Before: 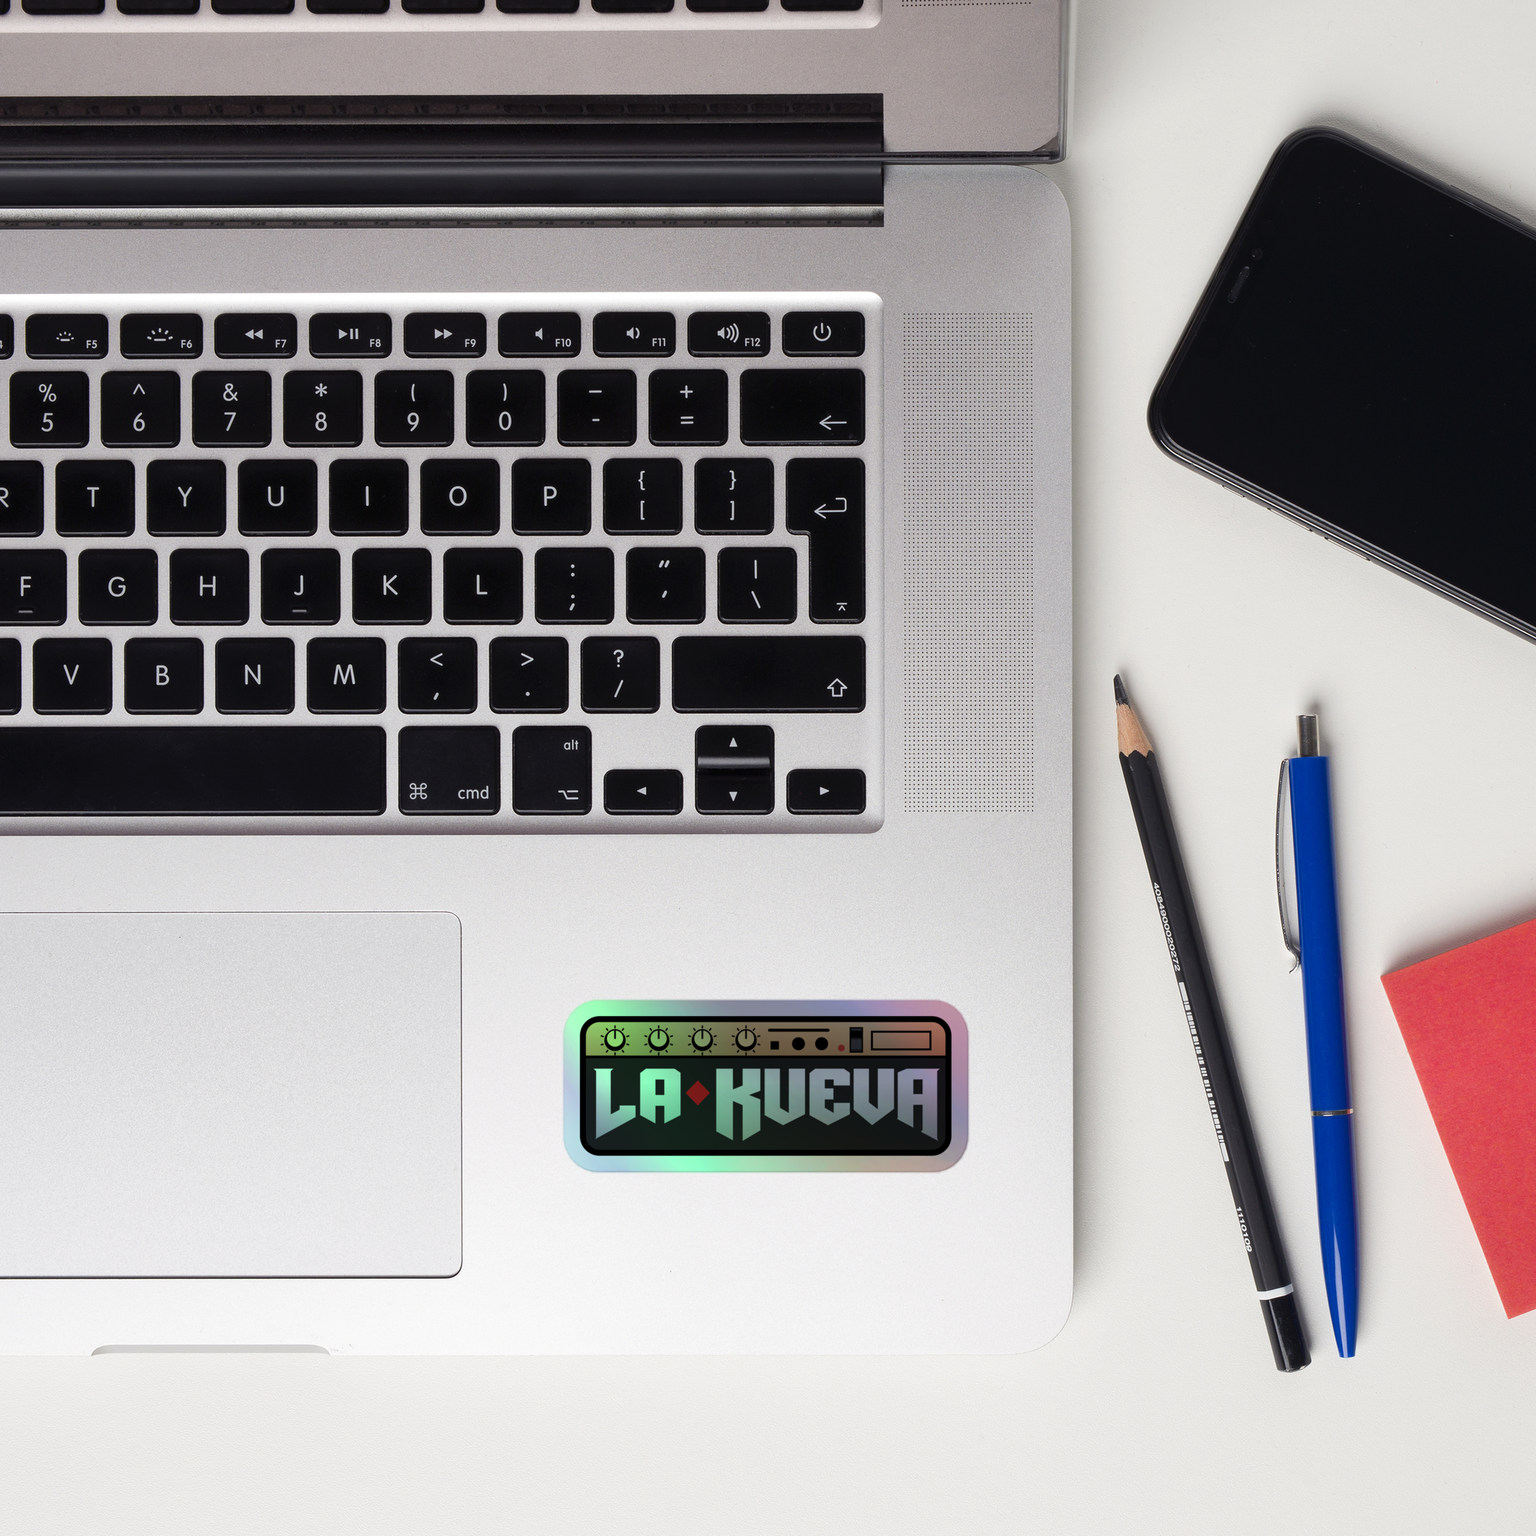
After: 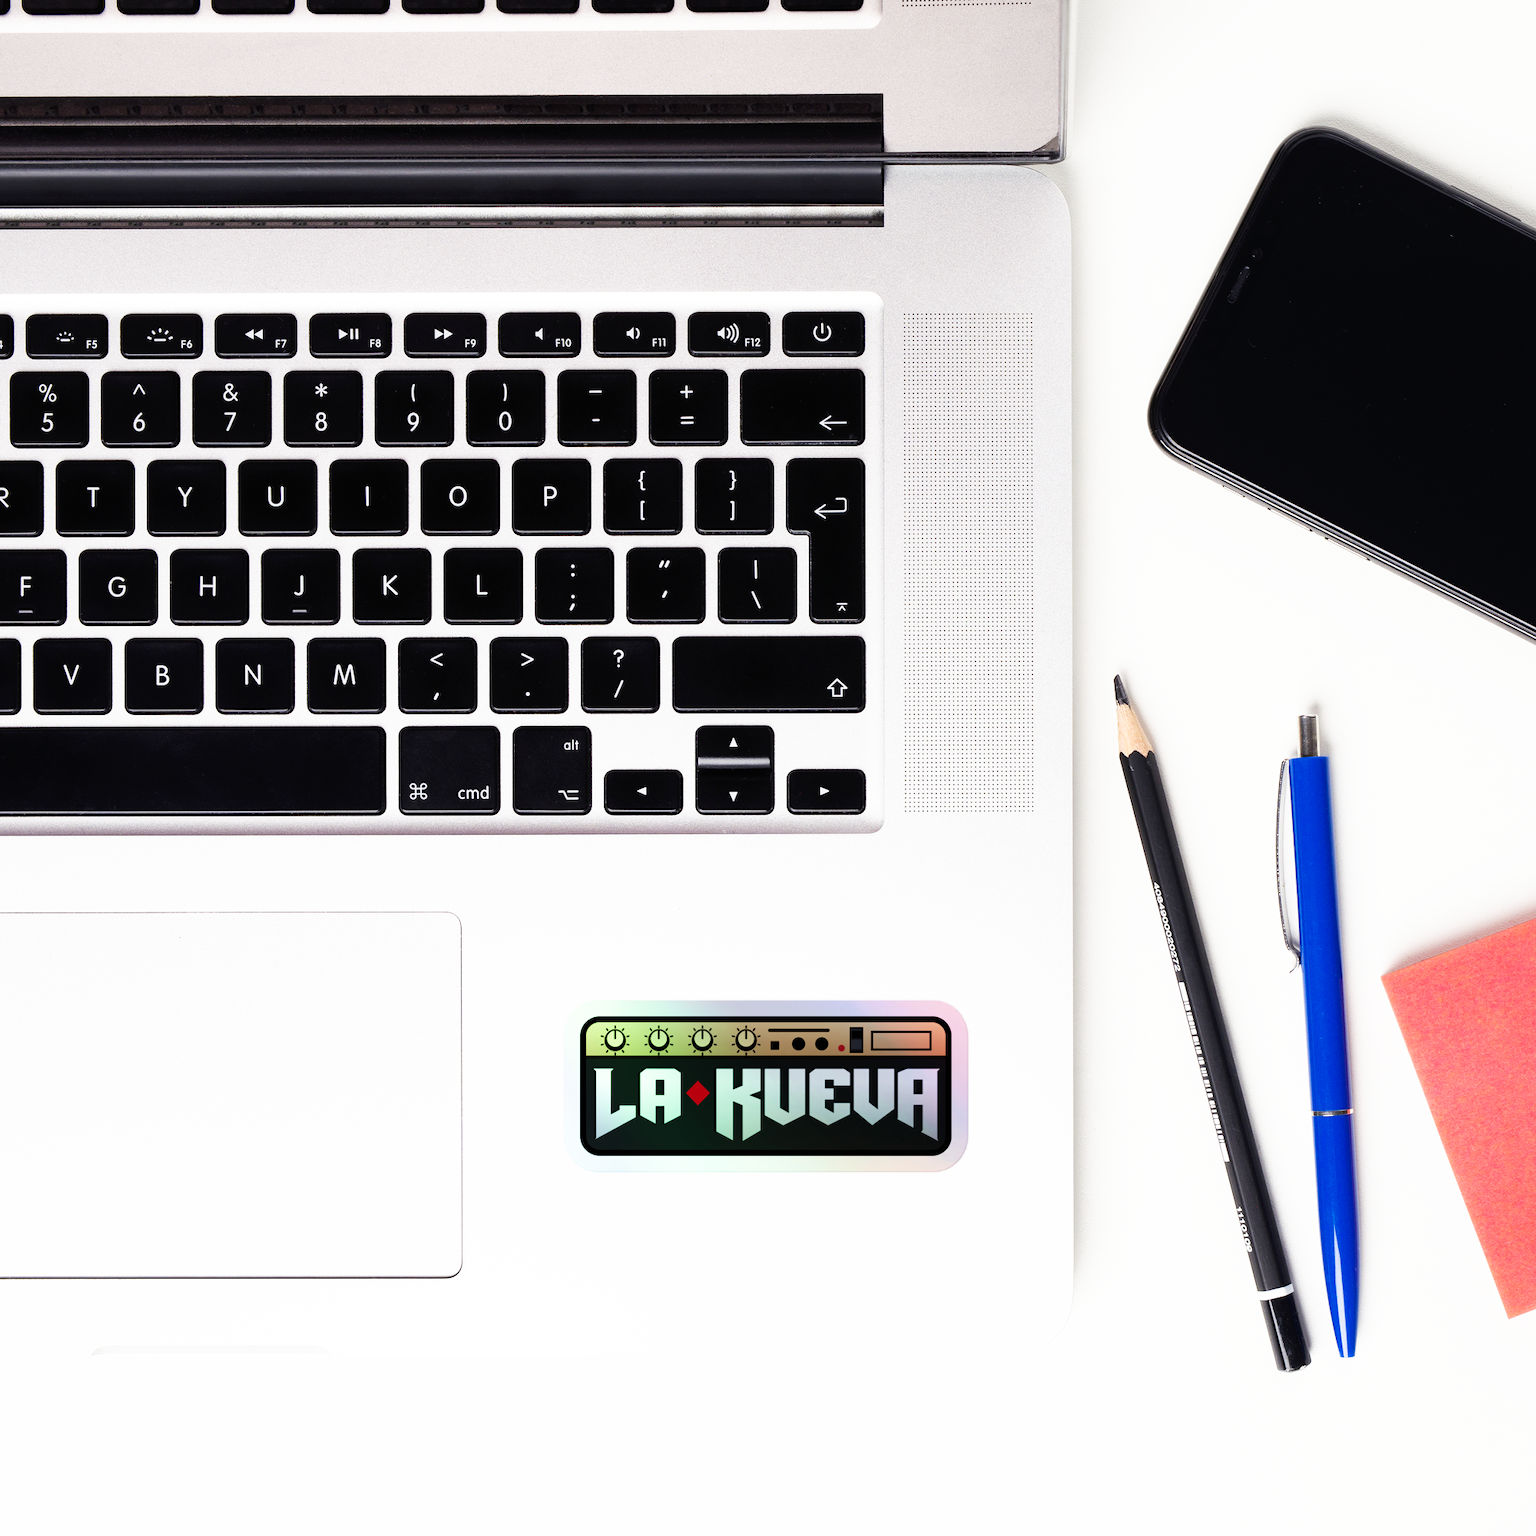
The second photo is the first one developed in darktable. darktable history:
contrast brightness saturation: saturation -0.055
base curve: curves: ch0 [(0, 0) (0.007, 0.004) (0.027, 0.03) (0.046, 0.07) (0.207, 0.54) (0.442, 0.872) (0.673, 0.972) (1, 1)], preserve colors none
